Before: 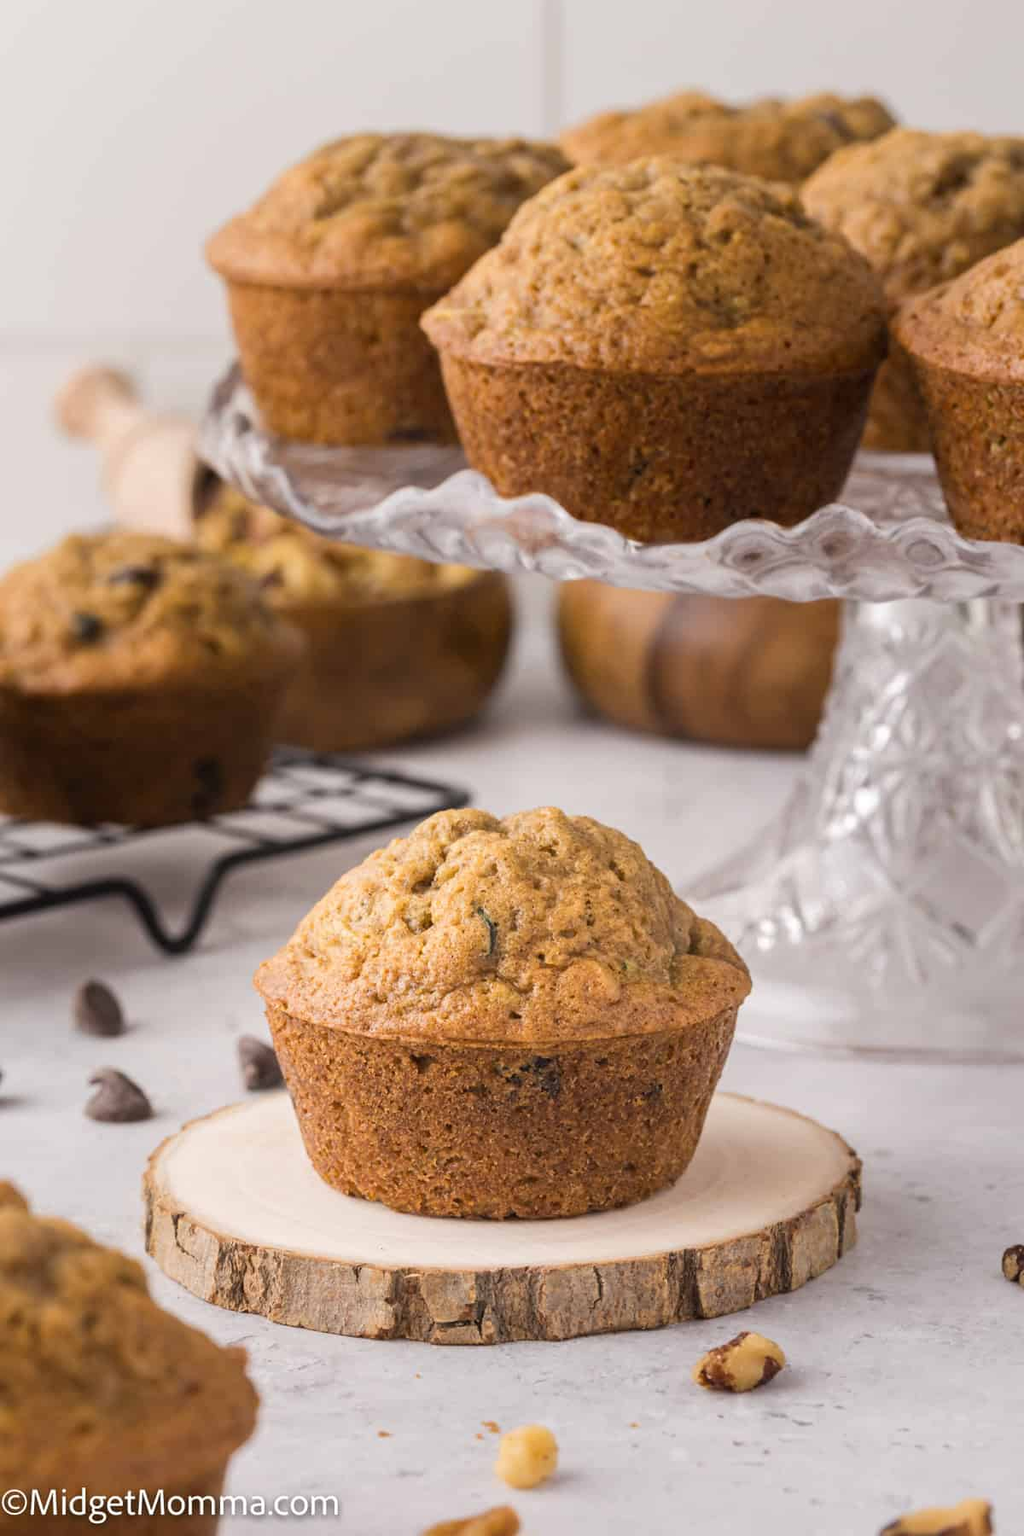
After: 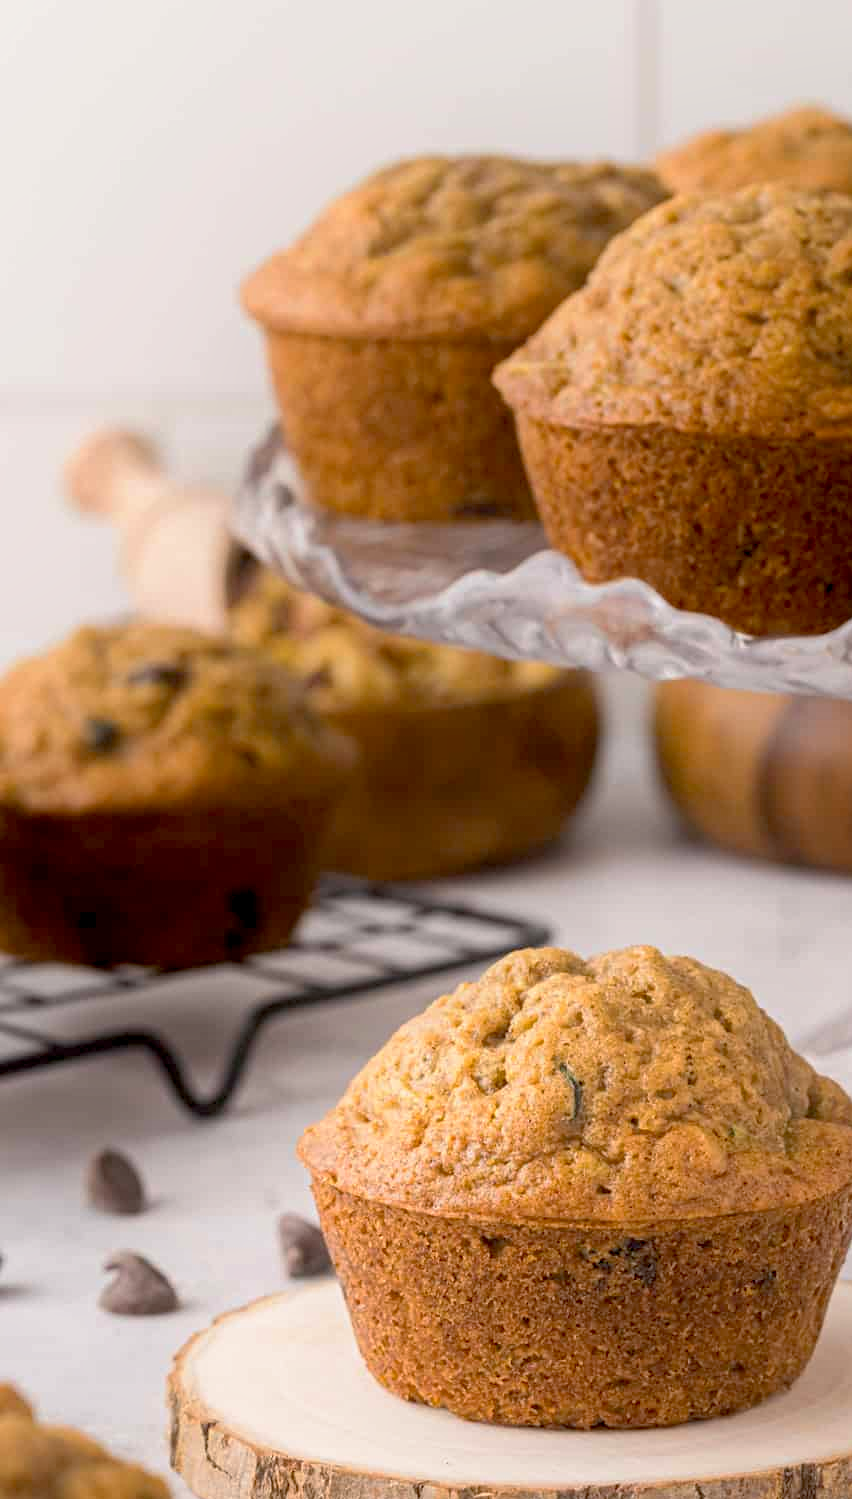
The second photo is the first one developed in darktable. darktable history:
crop: right 28.974%, bottom 16.671%
base curve: curves: ch0 [(0.017, 0) (0.425, 0.441) (0.844, 0.933) (1, 1)], preserve colors none
contrast equalizer: y [[0.439, 0.44, 0.442, 0.457, 0.493, 0.498], [0.5 ×6], [0.5 ×6], [0 ×6], [0 ×6]]
